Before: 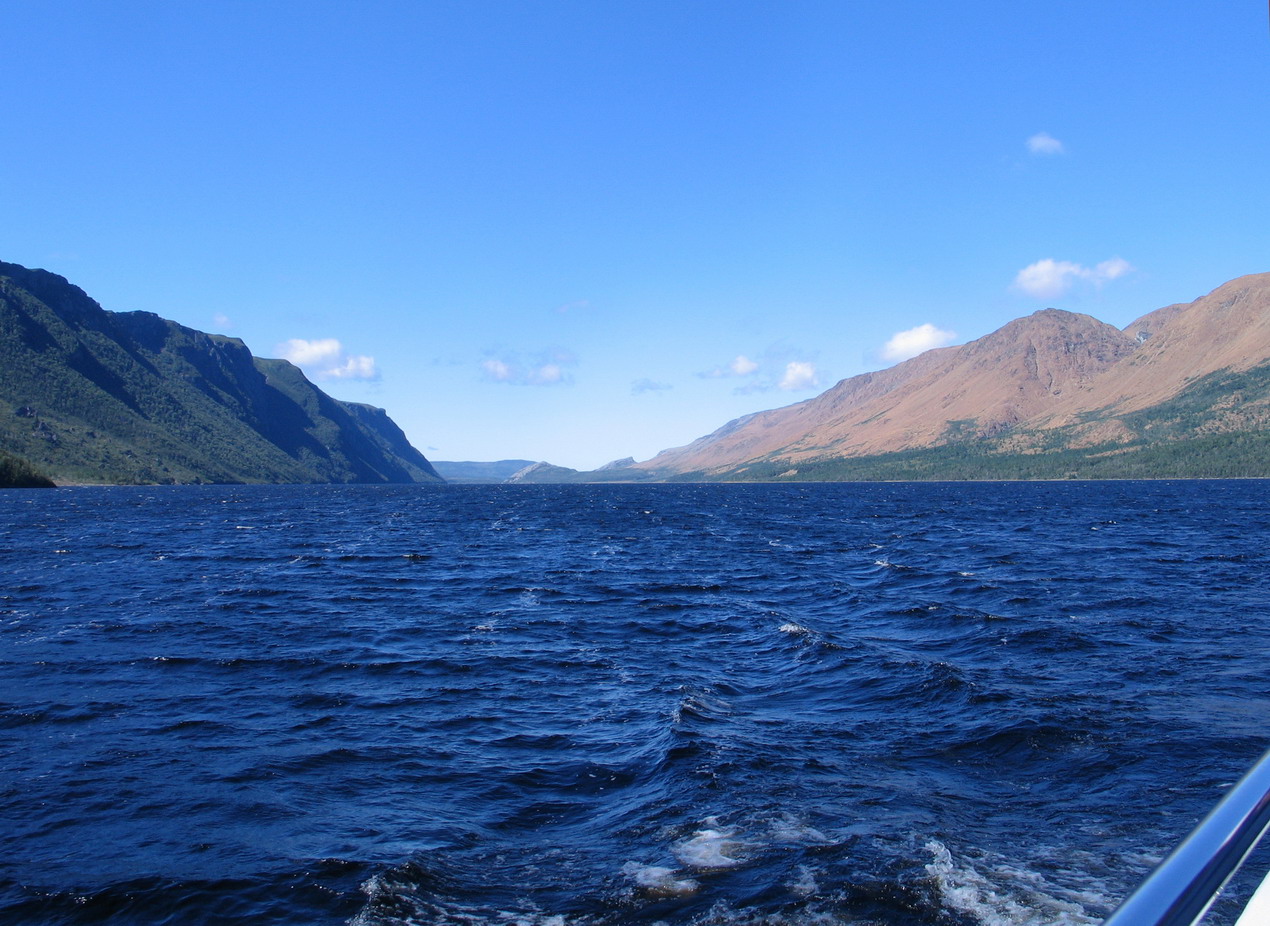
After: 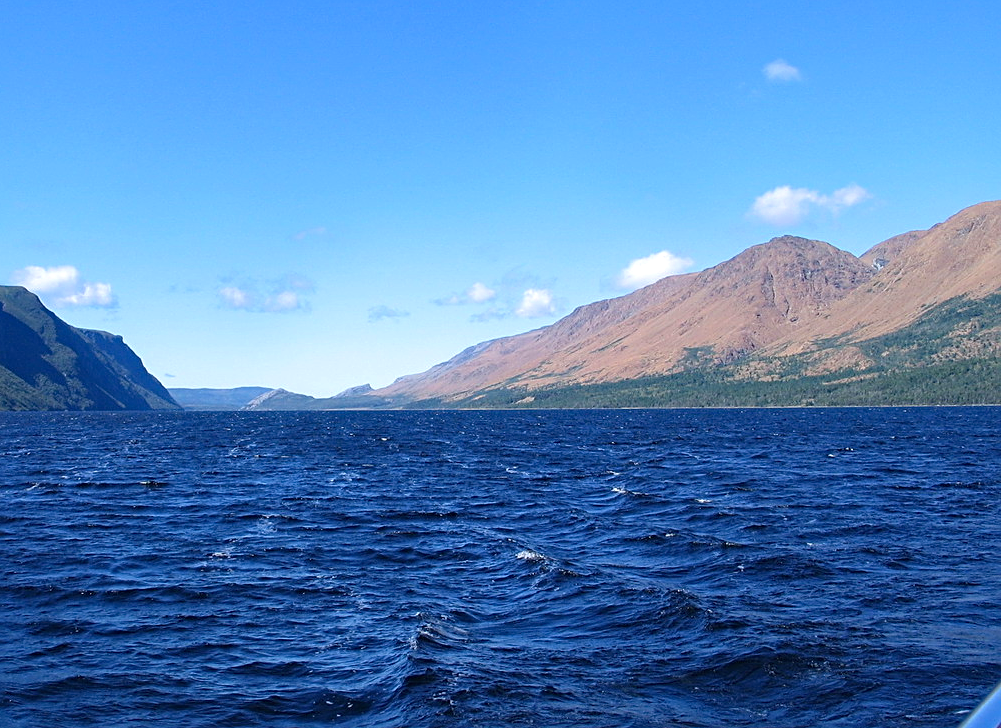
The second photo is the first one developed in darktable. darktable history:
sharpen: on, module defaults
exposure: exposure 0.2 EV, compensate highlight preservation false
haze removal: compatibility mode true, adaptive false
crop and rotate: left 20.74%, top 7.912%, right 0.375%, bottom 13.378%
